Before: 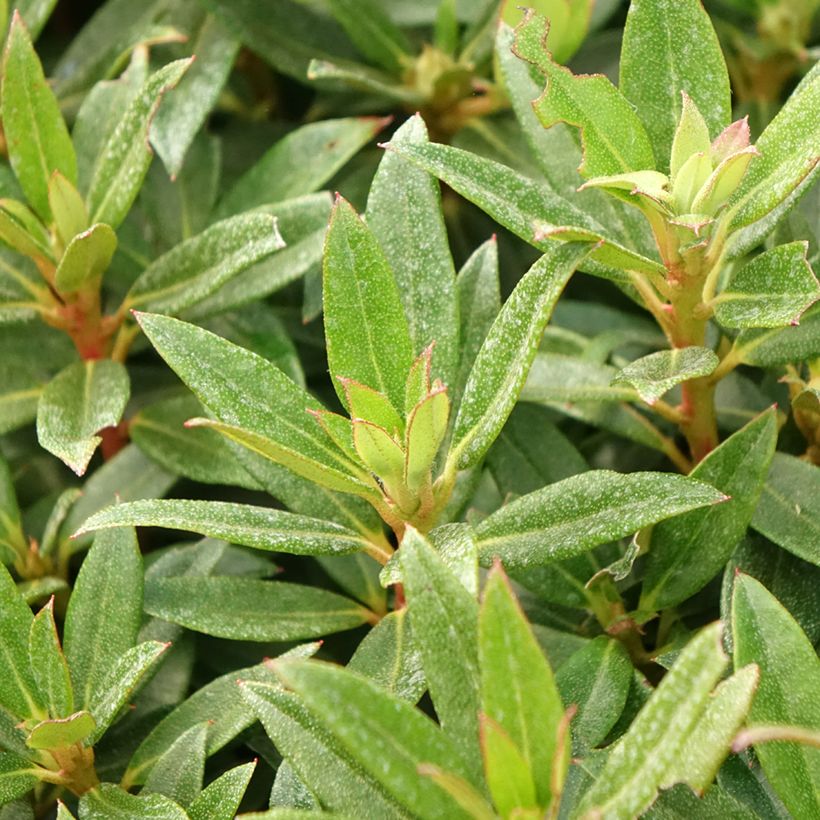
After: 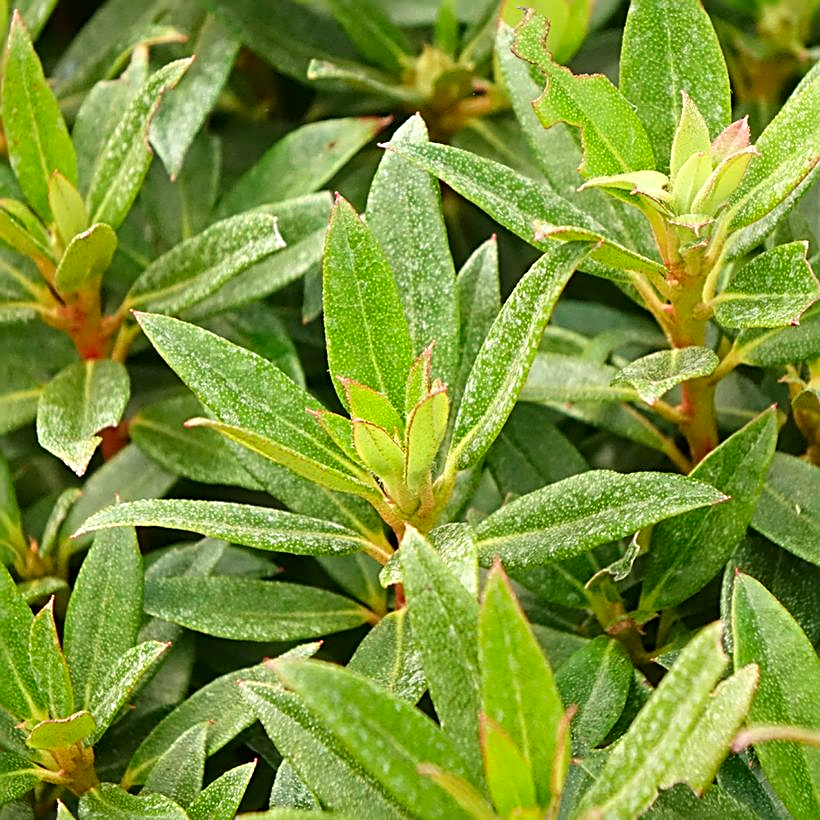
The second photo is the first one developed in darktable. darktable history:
sharpen: radius 2.836, amount 0.718
contrast brightness saturation: contrast 0.084, saturation 0.202
